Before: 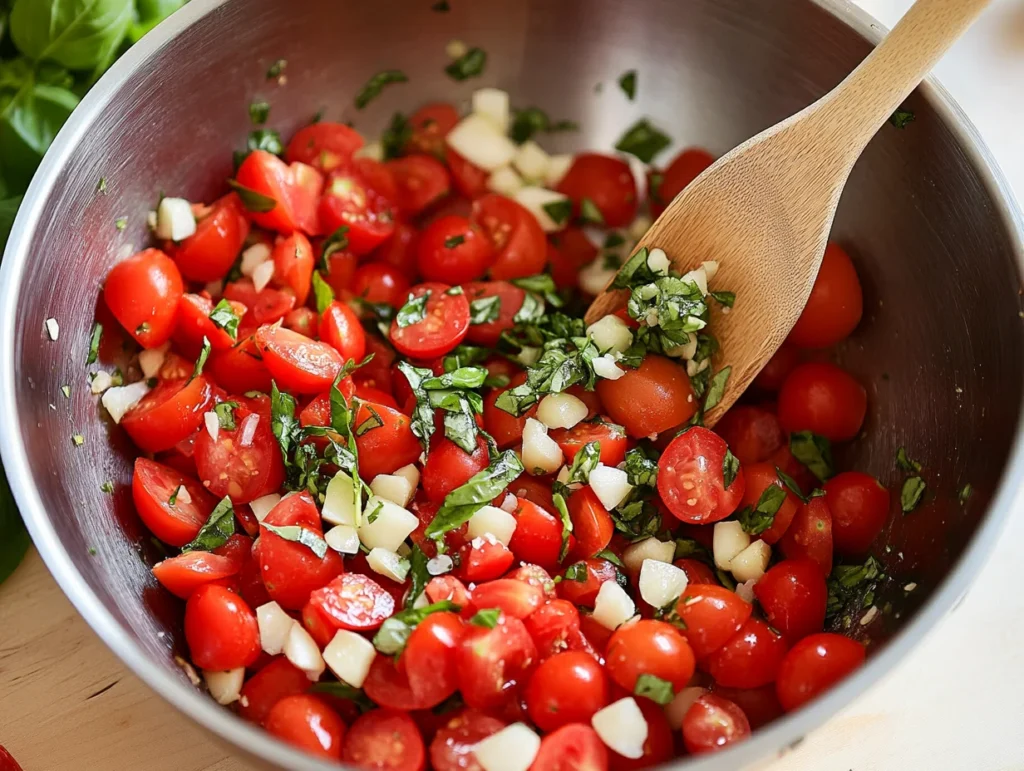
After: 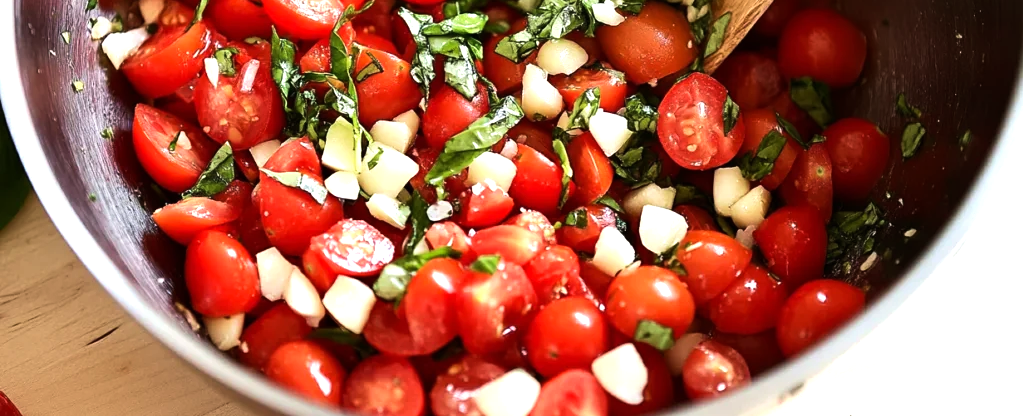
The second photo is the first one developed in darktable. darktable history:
crop and rotate: top 45.993%, right 0.017%
velvia: strength 15.3%
tone equalizer: -8 EV -0.741 EV, -7 EV -0.695 EV, -6 EV -0.584 EV, -5 EV -0.385 EV, -3 EV 0.379 EV, -2 EV 0.6 EV, -1 EV 0.693 EV, +0 EV 0.728 EV, edges refinement/feathering 500, mask exposure compensation -1.57 EV, preserve details no
